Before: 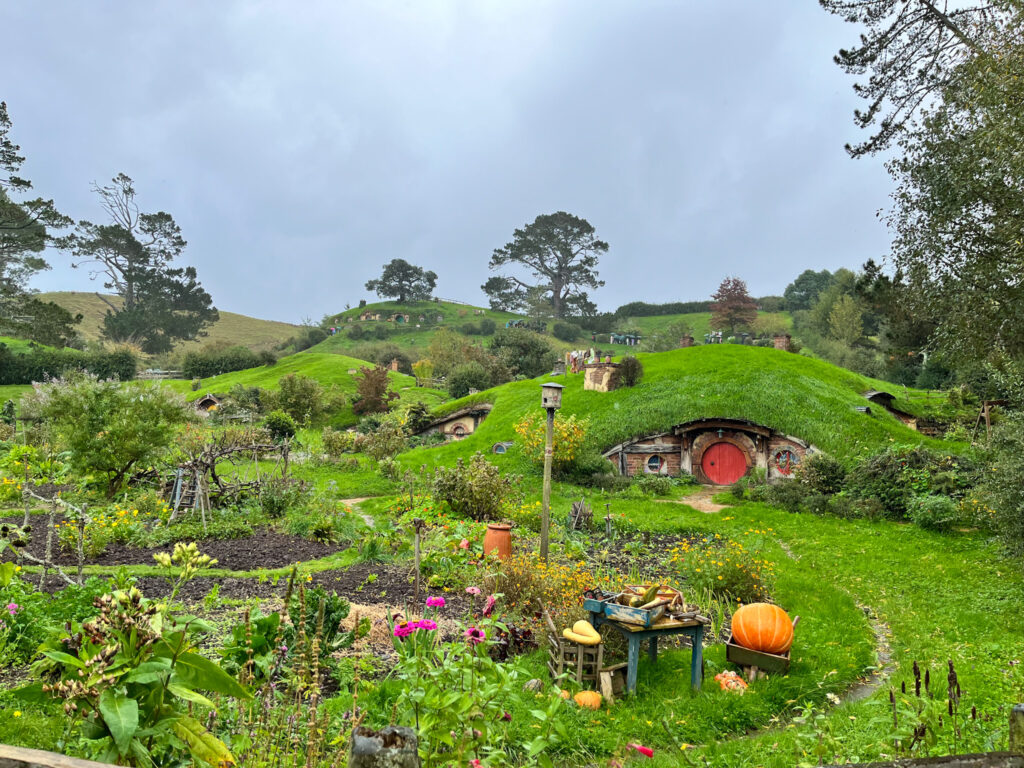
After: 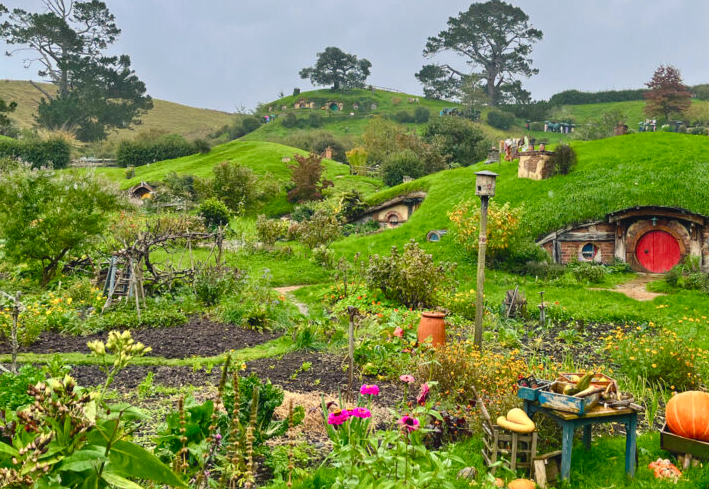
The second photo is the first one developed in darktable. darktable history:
color balance rgb: shadows lift › chroma 2%, shadows lift › hue 250°, power › hue 326.4°, highlights gain › chroma 2%, highlights gain › hue 64.8°, global offset › luminance 0.5%, global offset › hue 58.8°, perceptual saturation grading › highlights -25%, perceptual saturation grading › shadows 30%, global vibrance 15%
contrast brightness saturation: saturation 0.18
crop: left 6.488%, top 27.668%, right 24.183%, bottom 8.656%
